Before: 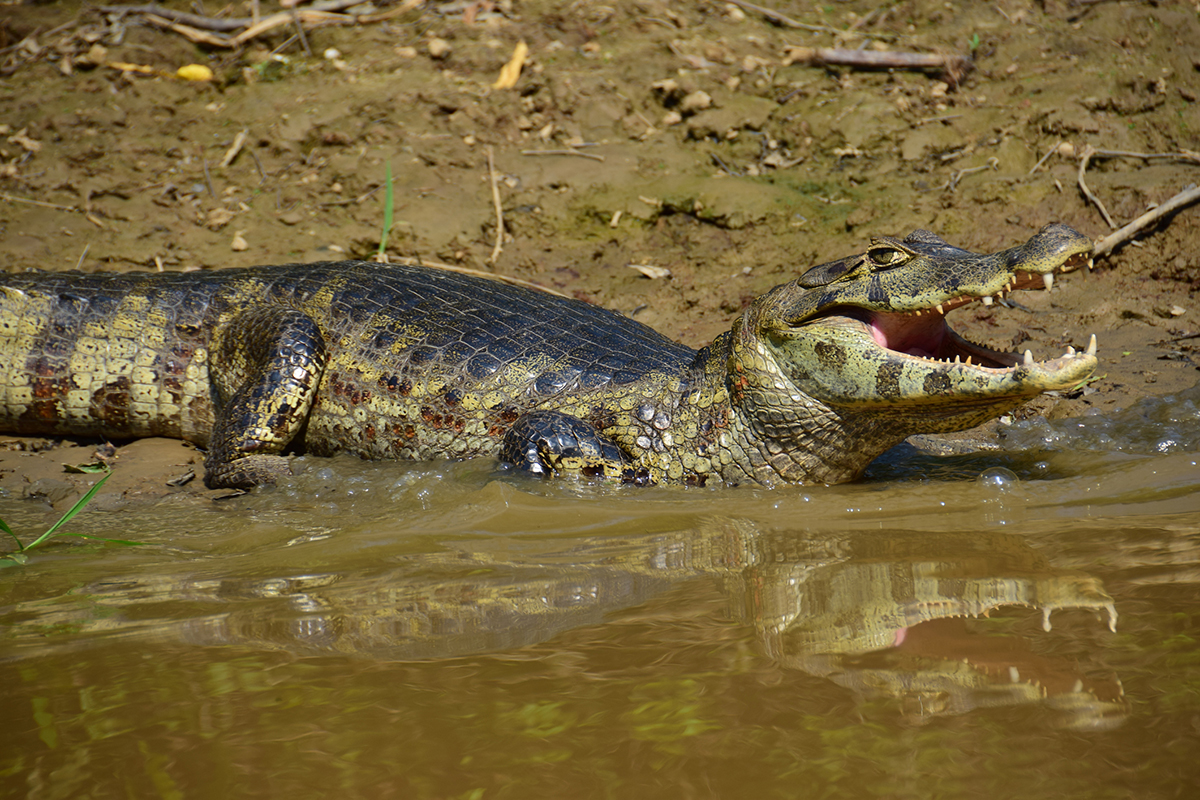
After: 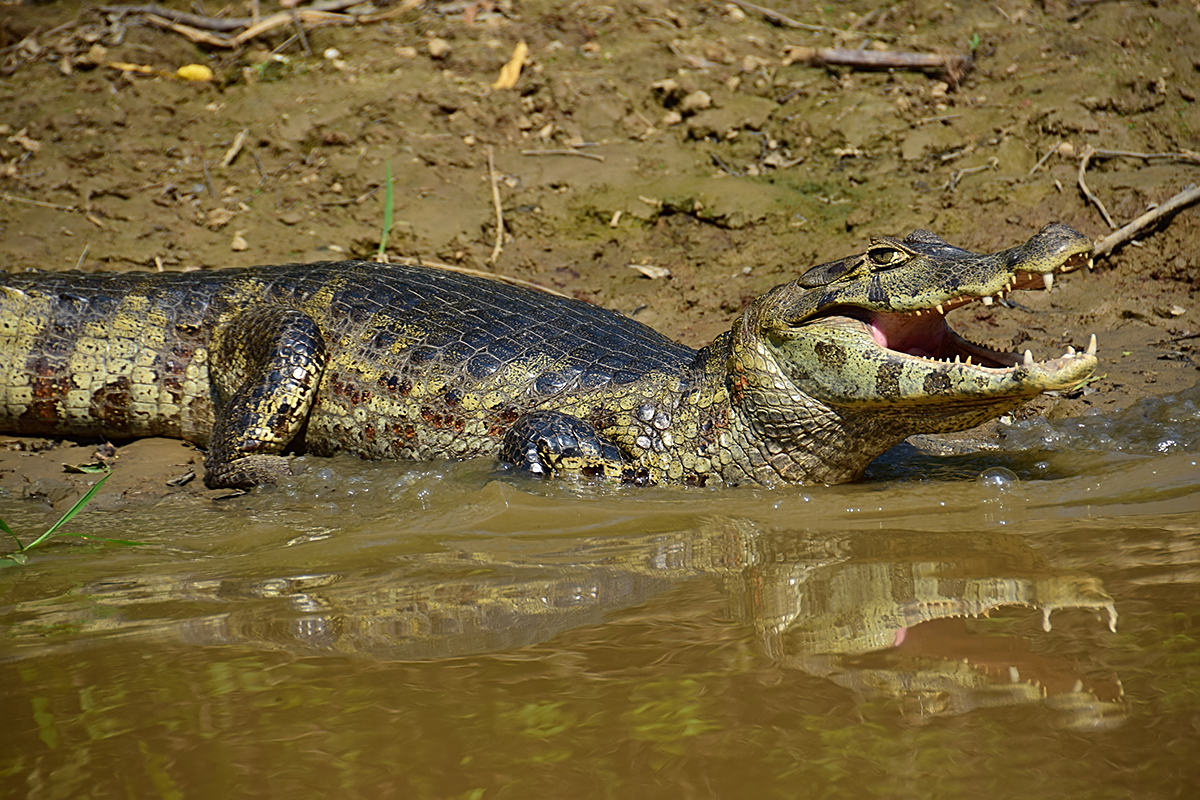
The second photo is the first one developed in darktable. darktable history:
sharpen: radius 1.979
